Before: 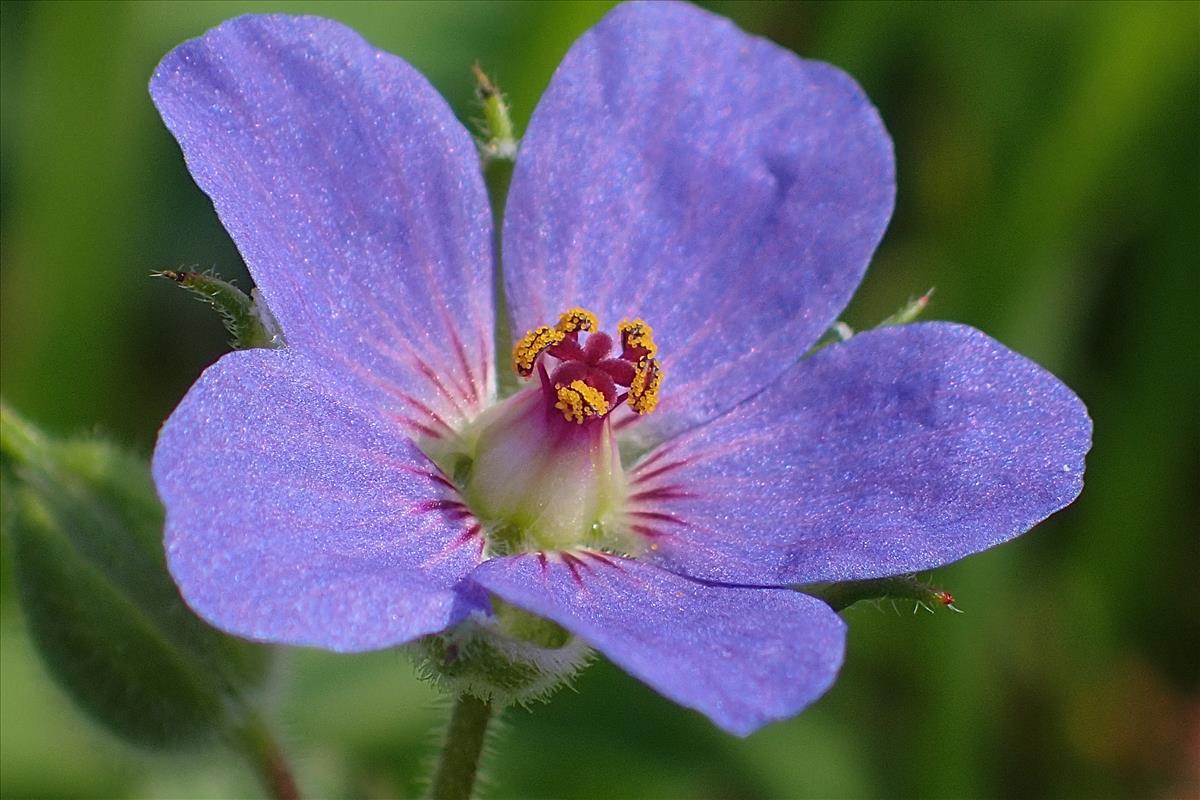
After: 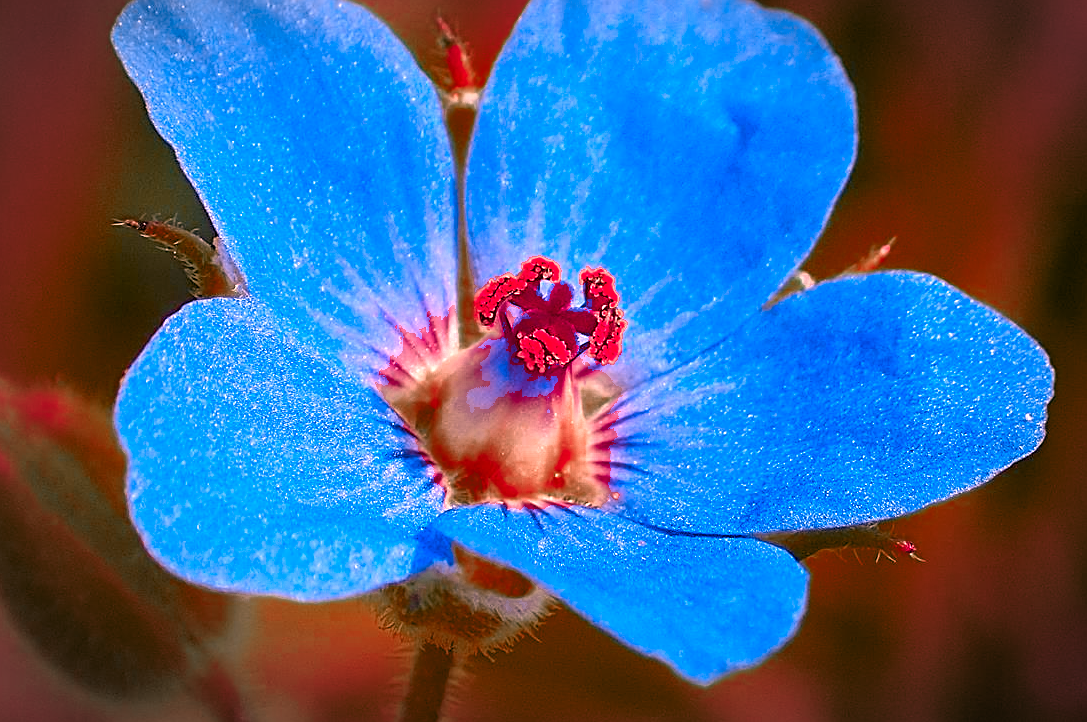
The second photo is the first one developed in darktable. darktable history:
vignetting: automatic ratio true
color correction: highlights a* 22.4, highlights b* 21.68
crop: left 3.205%, top 6.424%, right 6.189%, bottom 3.261%
color zones: curves: ch0 [(0.006, 0.385) (0.143, 0.563) (0.243, 0.321) (0.352, 0.464) (0.516, 0.456) (0.625, 0.5) (0.75, 0.5) (0.875, 0.5)]; ch1 [(0, 0.5) (0.134, 0.504) (0.246, 0.463) (0.421, 0.515) (0.5, 0.56) (0.625, 0.5) (0.75, 0.5) (0.875, 0.5)]; ch2 [(0, 0.5) (0.131, 0.426) (0.307, 0.289) (0.38, 0.188) (0.513, 0.216) (0.625, 0.548) (0.75, 0.468) (0.838, 0.396) (0.971, 0.311)]
exposure: black level correction 0.001, exposure 0.5 EV, compensate highlight preservation false
color balance rgb: linear chroma grading › global chroma 9.885%, perceptual saturation grading › global saturation 40.466%, global vibrance 14.713%
sharpen: amount 0.484
